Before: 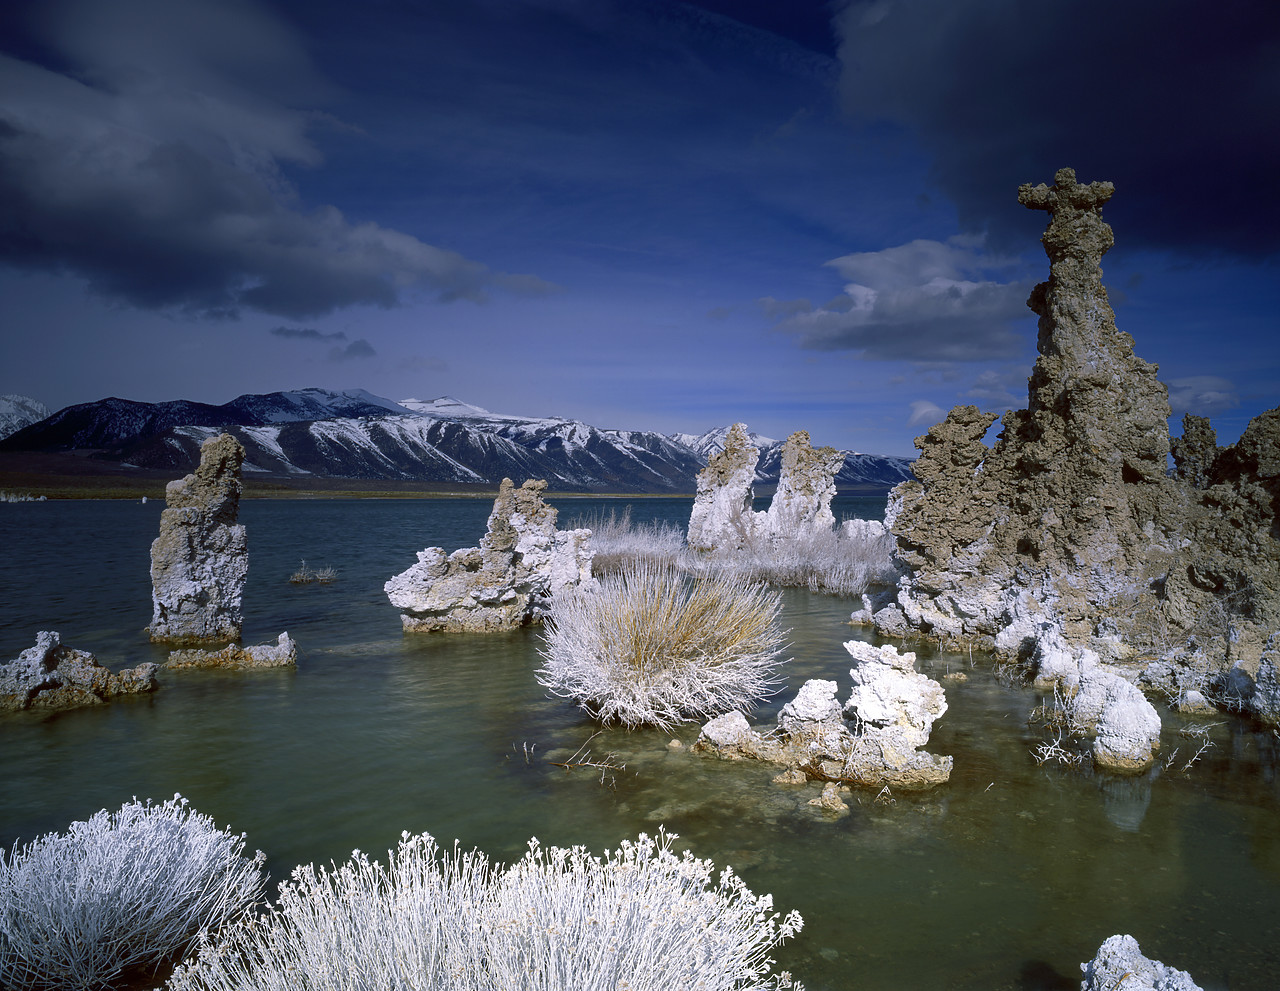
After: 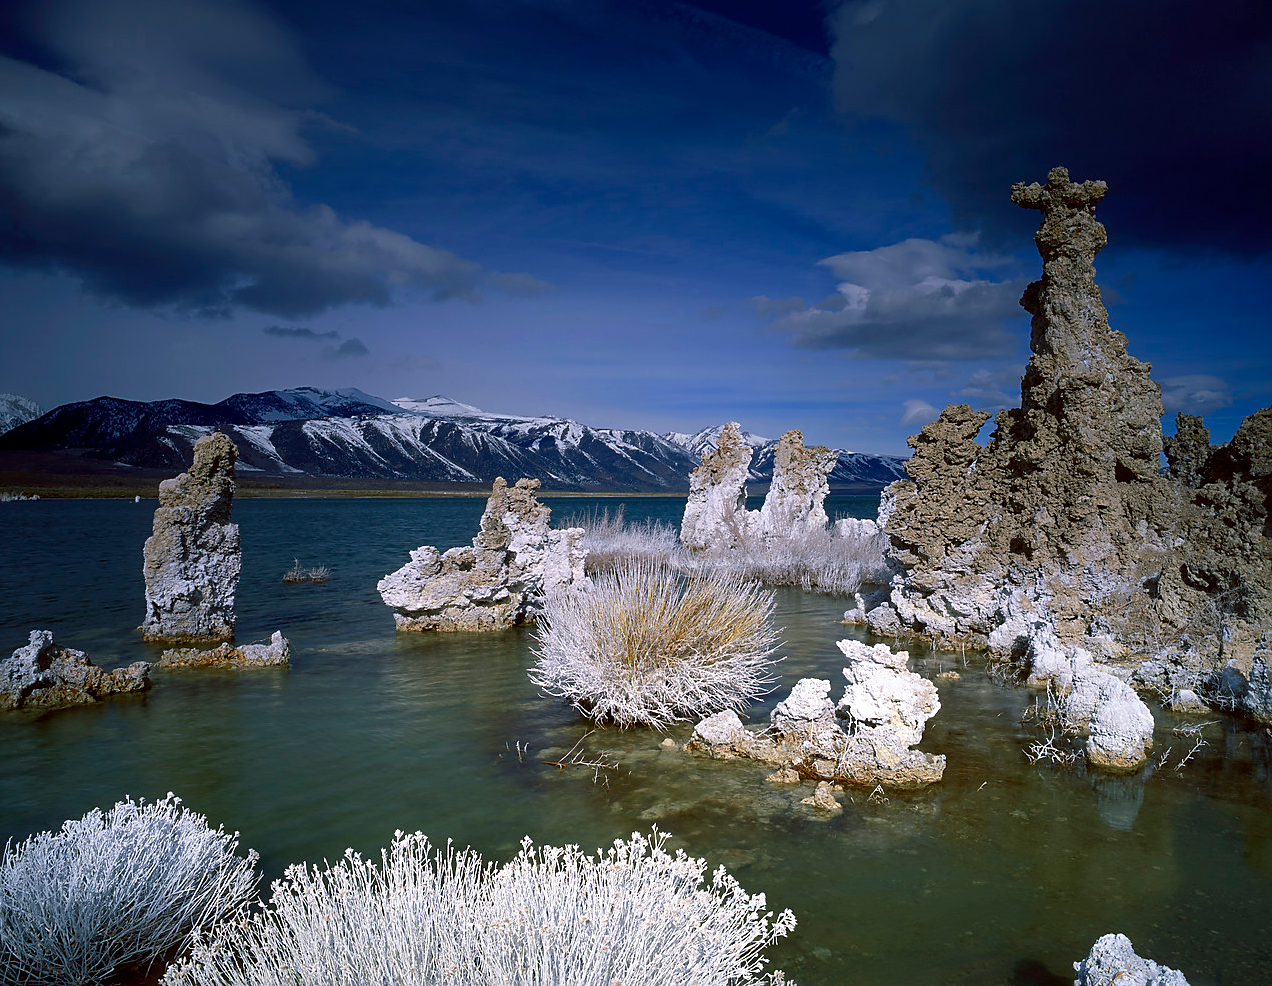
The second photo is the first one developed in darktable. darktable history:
sharpen: radius 1.864, amount 0.398, threshold 1.271
crop and rotate: left 0.614%, top 0.179%, bottom 0.309%
